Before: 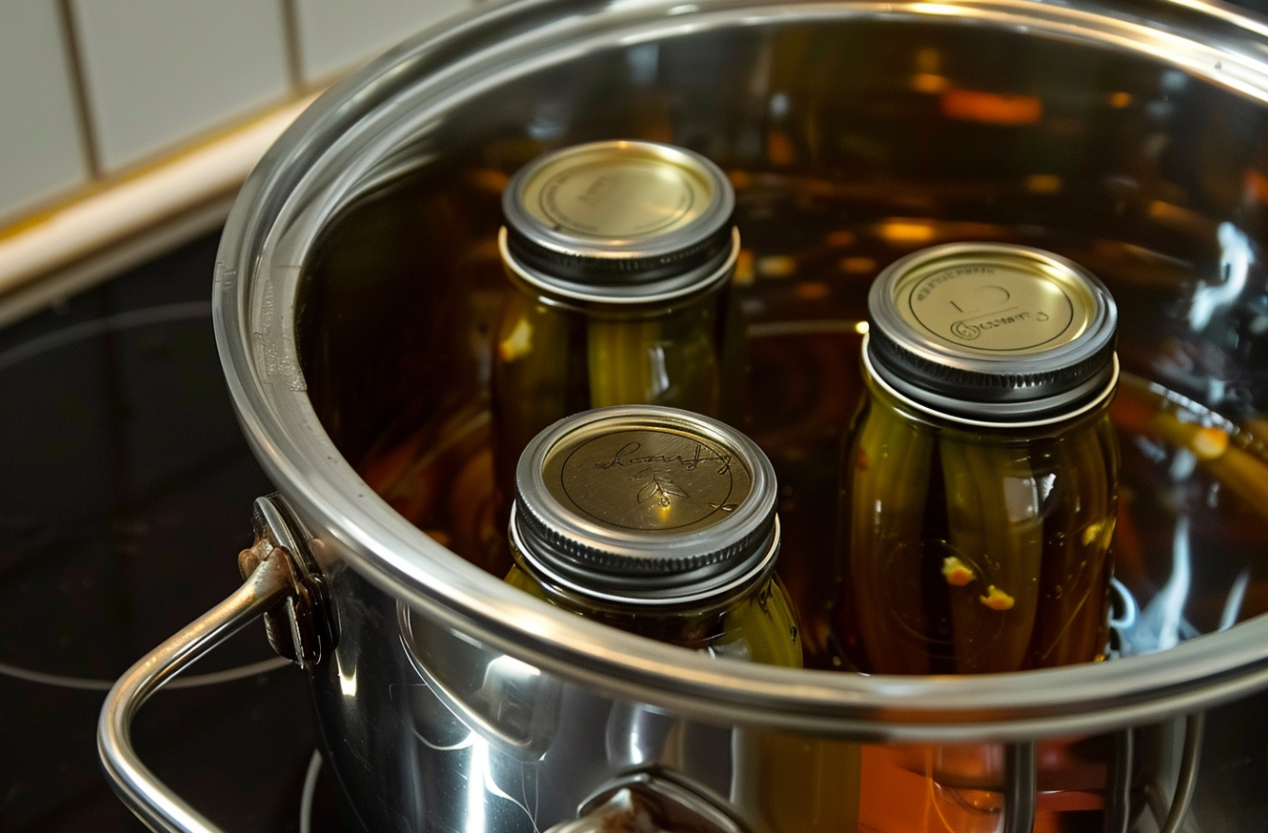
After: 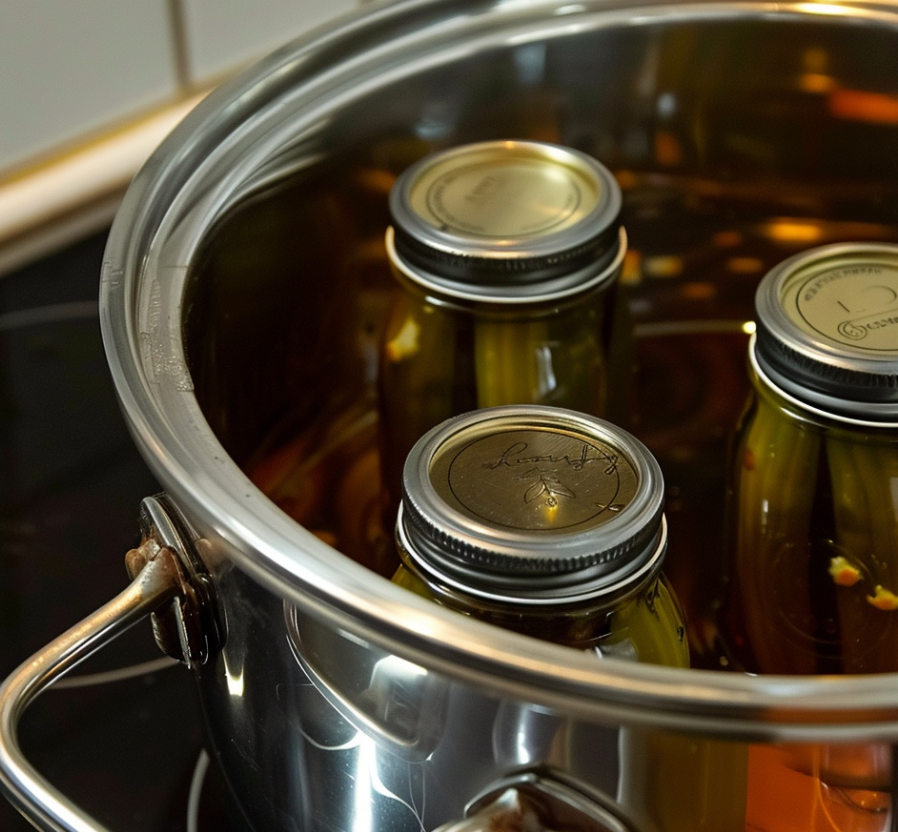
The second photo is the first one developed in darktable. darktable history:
crop and rotate: left 8.989%, right 20.155%
